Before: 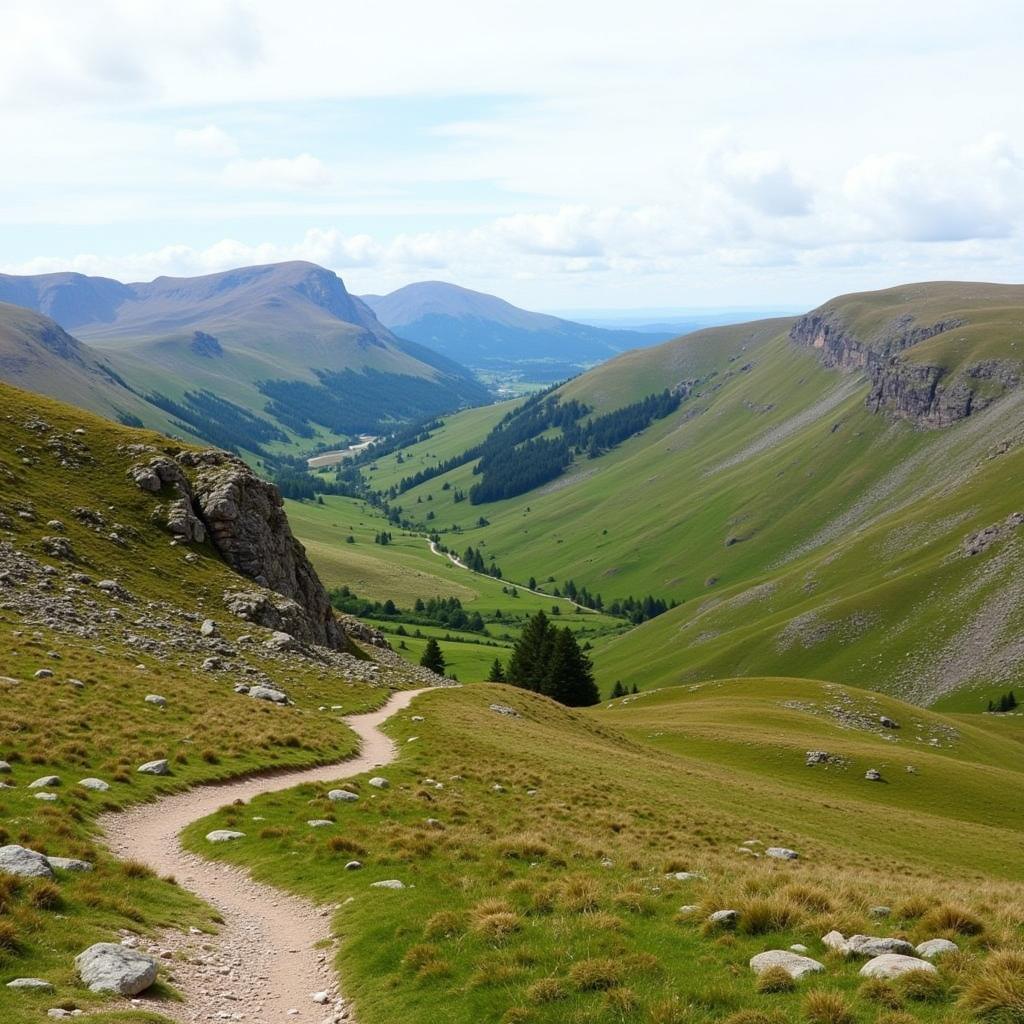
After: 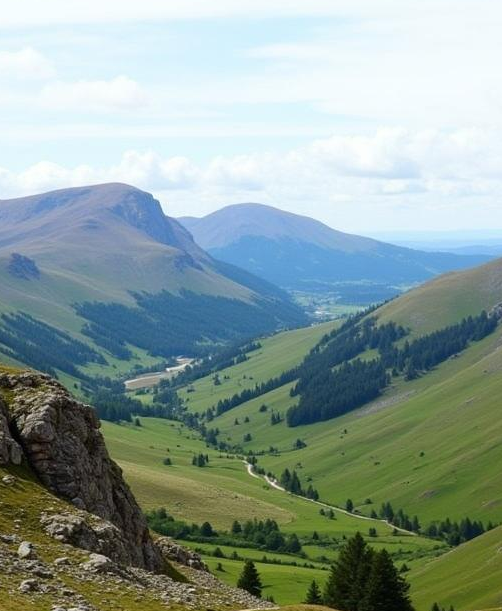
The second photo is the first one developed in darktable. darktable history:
crop: left 17.954%, top 7.697%, right 32.964%, bottom 32.601%
